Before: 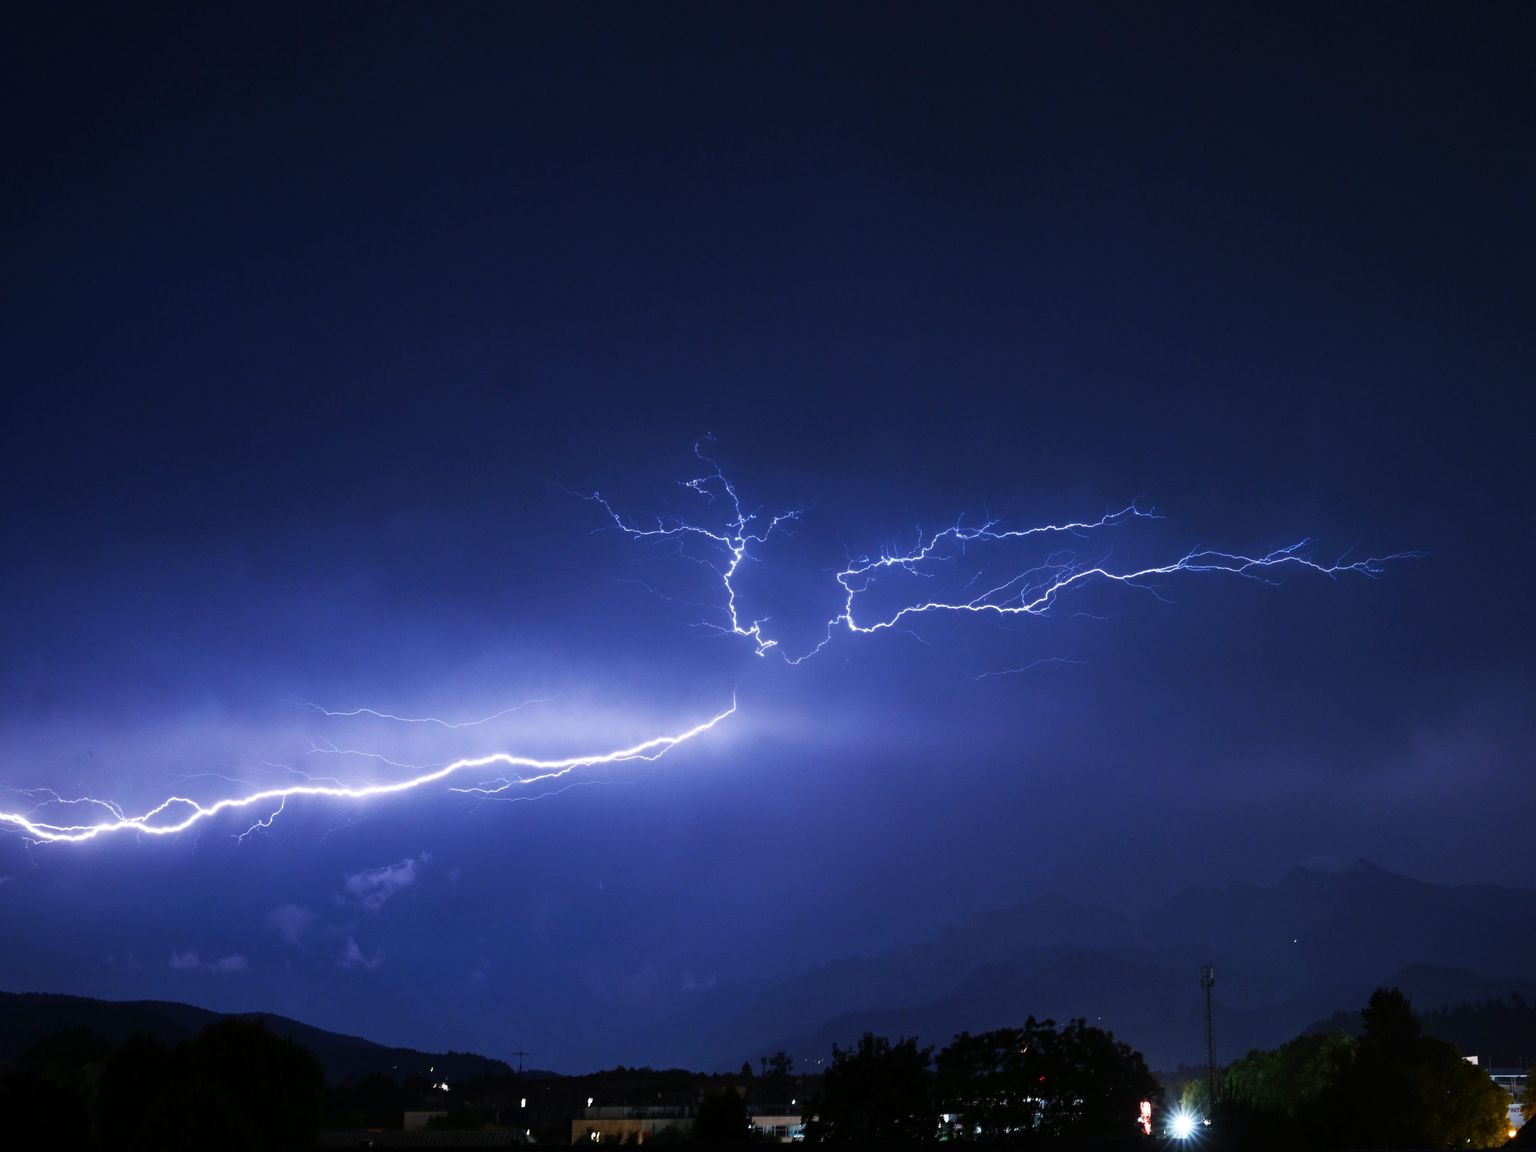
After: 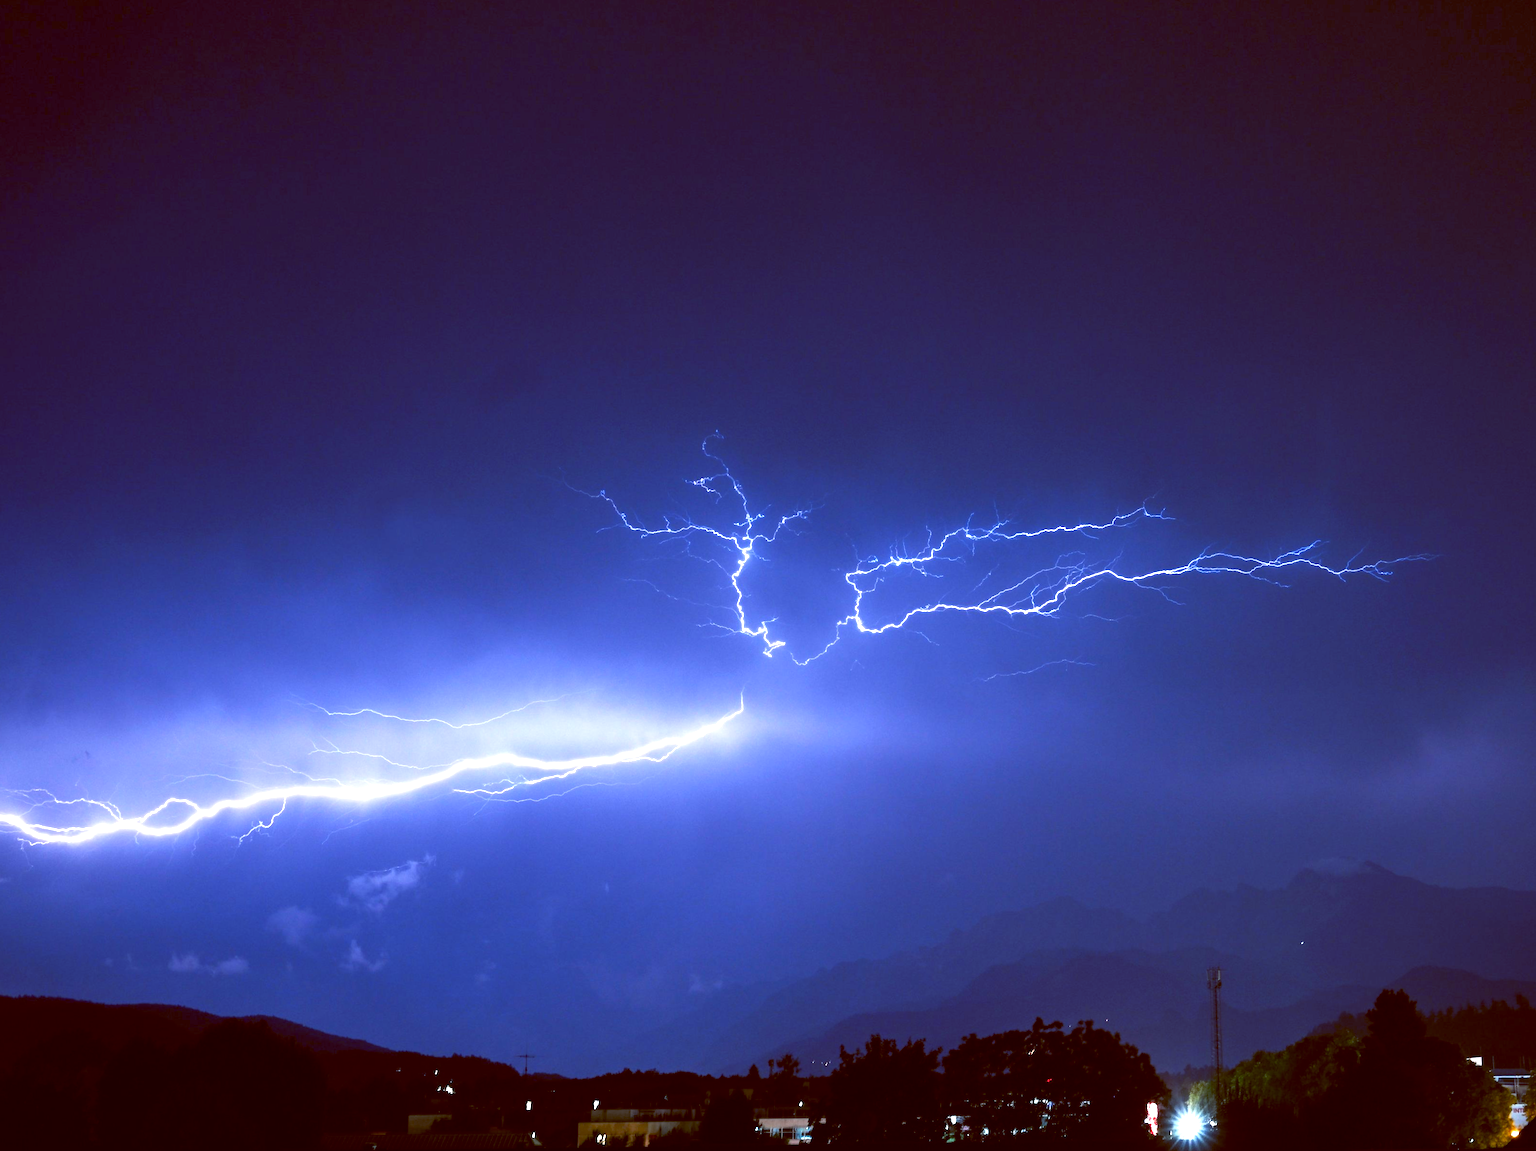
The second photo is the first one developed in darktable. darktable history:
rotate and perspective: rotation 0.174°, lens shift (vertical) 0.013, lens shift (horizontal) 0.019, shear 0.001, automatic cropping original format, crop left 0.007, crop right 0.991, crop top 0.016, crop bottom 0.997
exposure: black level correction 0.001, exposure 0.955 EV, compensate exposure bias true, compensate highlight preservation false
color balance: lift [1, 1.015, 1.004, 0.985], gamma [1, 0.958, 0.971, 1.042], gain [1, 0.956, 0.977, 1.044]
